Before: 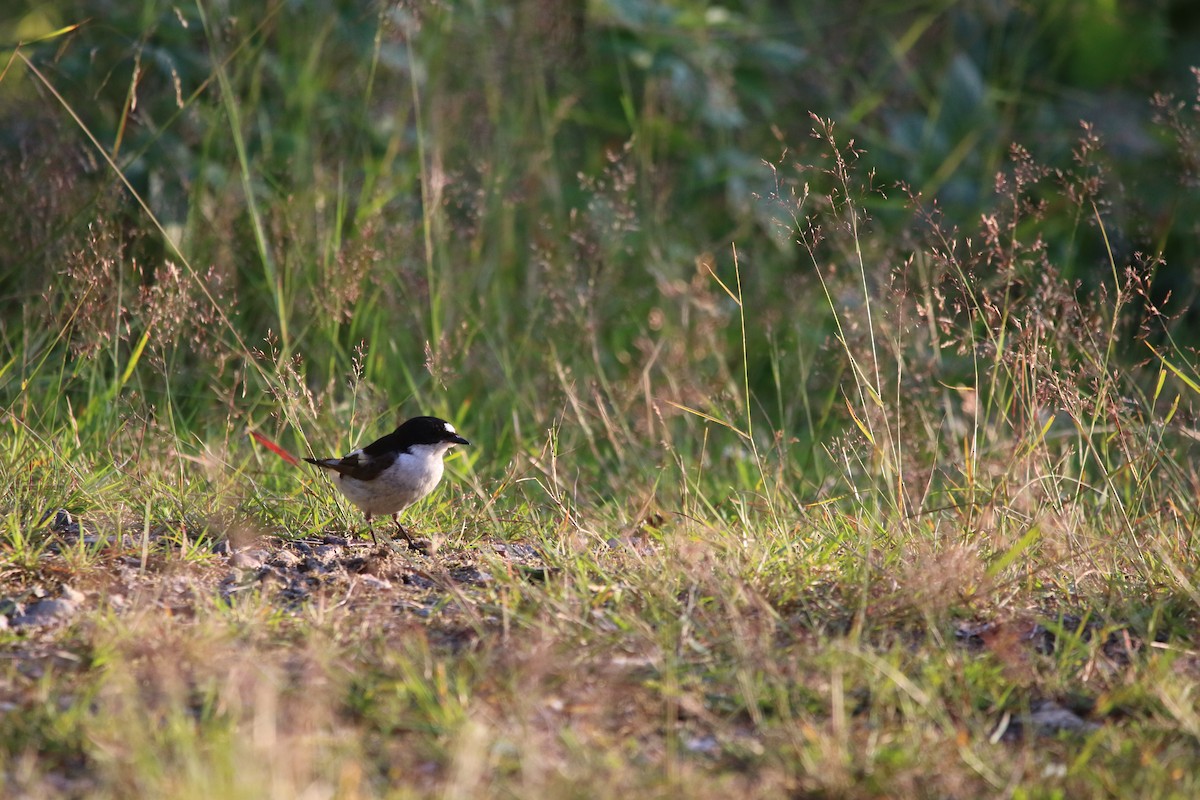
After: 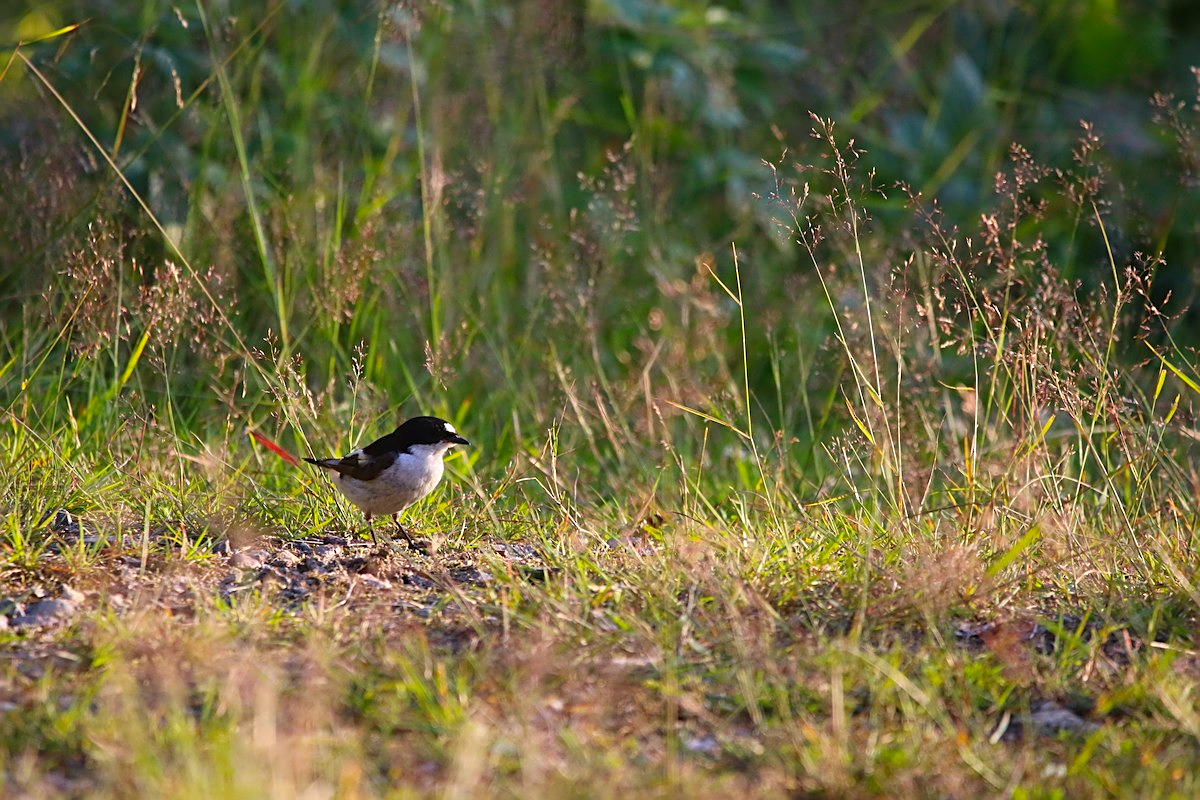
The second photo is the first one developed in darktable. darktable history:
sharpen: on, module defaults
color balance rgb: perceptual saturation grading › global saturation 20%, global vibrance 20%
